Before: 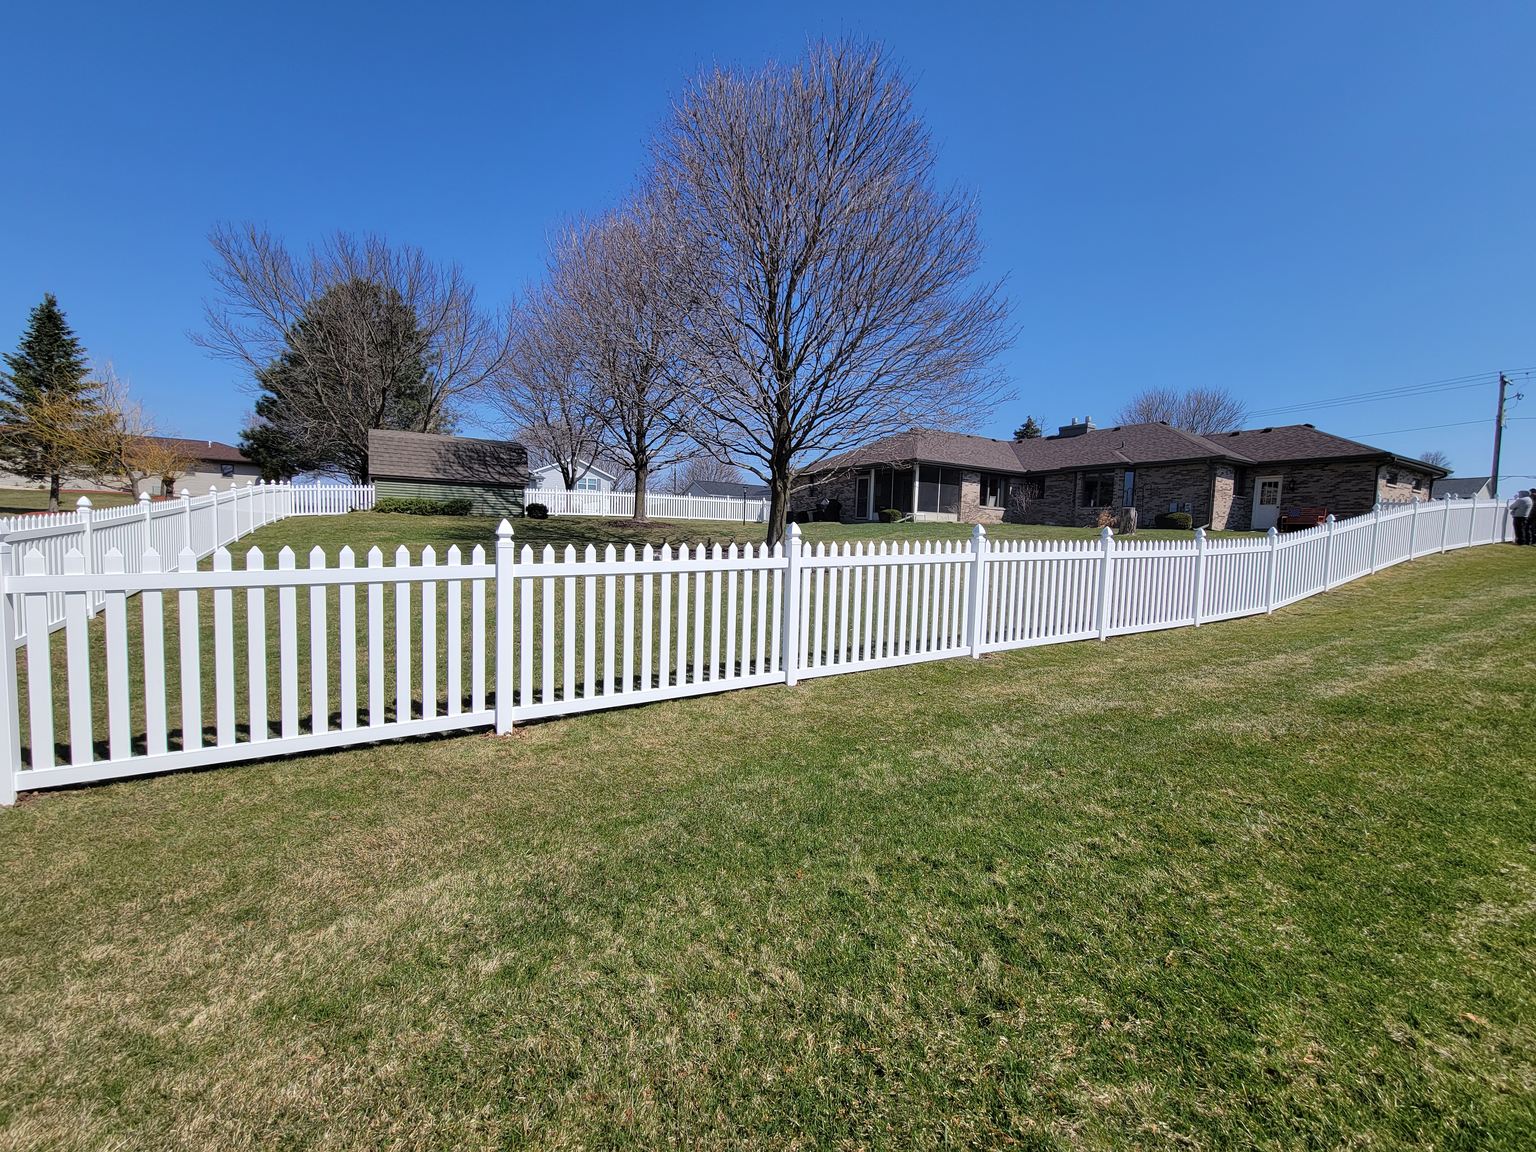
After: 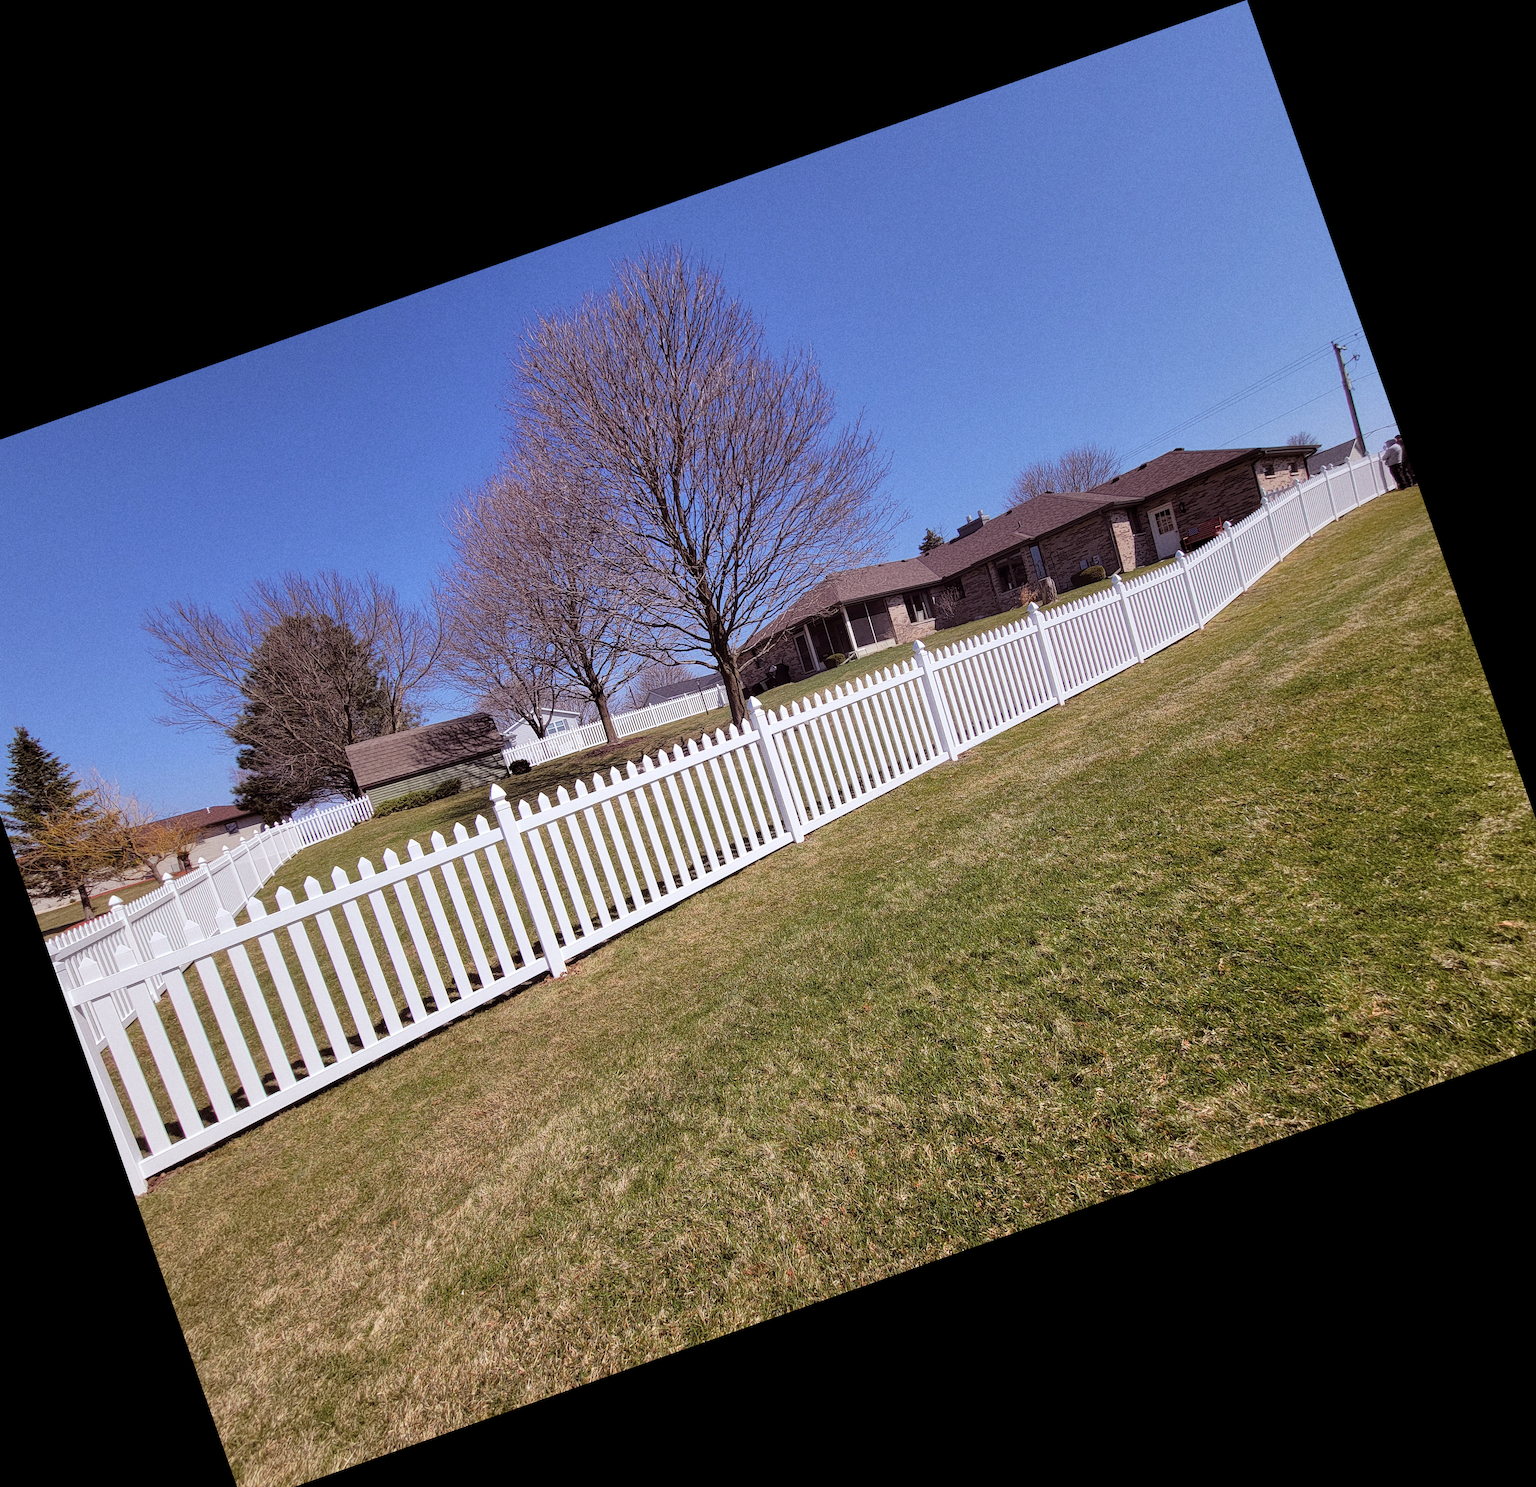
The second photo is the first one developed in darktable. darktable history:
crop and rotate: angle 19.43°, left 6.812%, right 4.125%, bottom 1.087%
rgb levels: mode RGB, independent channels, levels [[0, 0.474, 1], [0, 0.5, 1], [0, 0.5, 1]]
grain: coarseness 0.47 ISO
